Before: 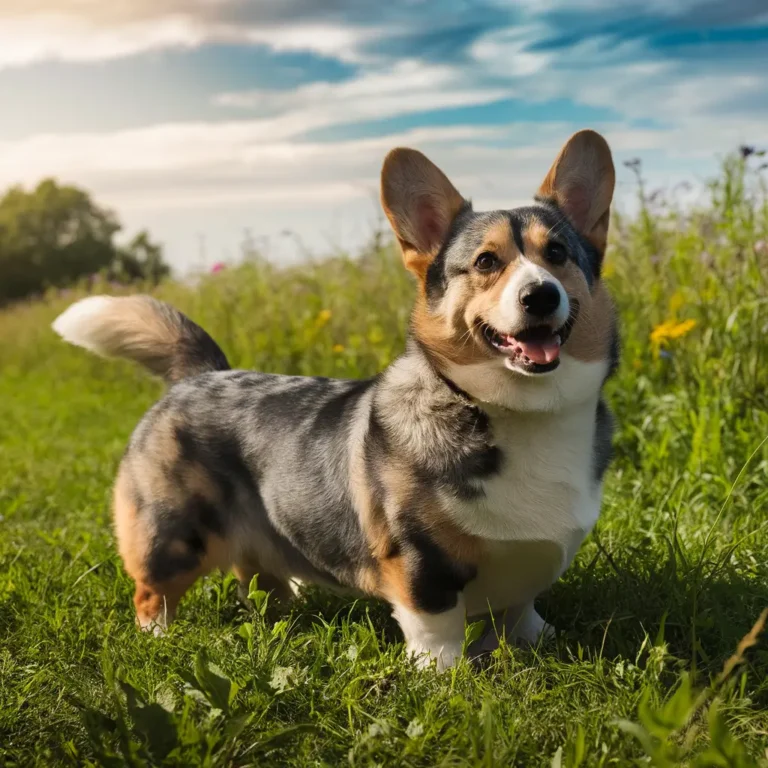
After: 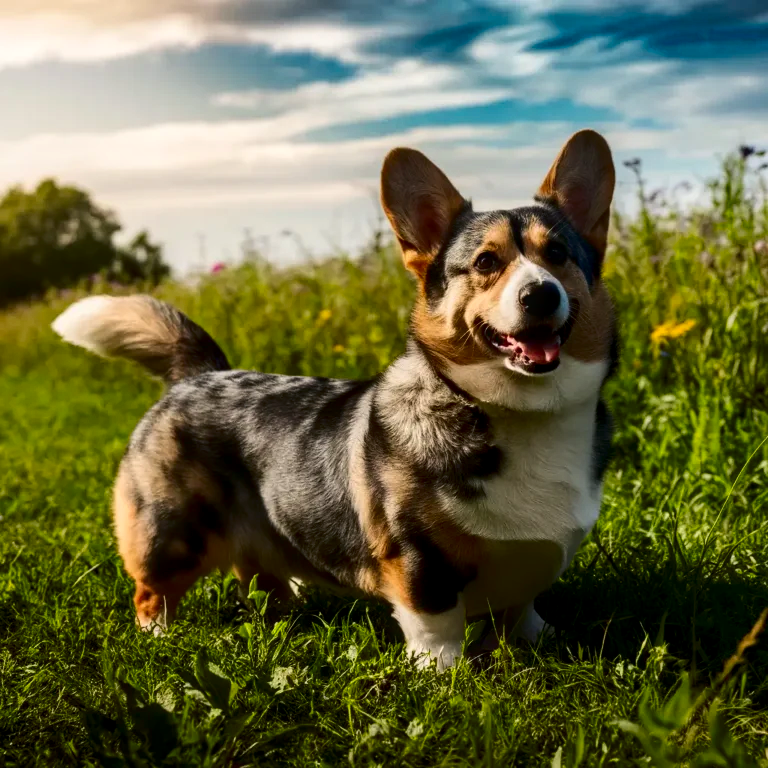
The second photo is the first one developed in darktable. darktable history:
local contrast: on, module defaults
contrast brightness saturation: contrast 0.22, brightness -0.19, saturation 0.24
